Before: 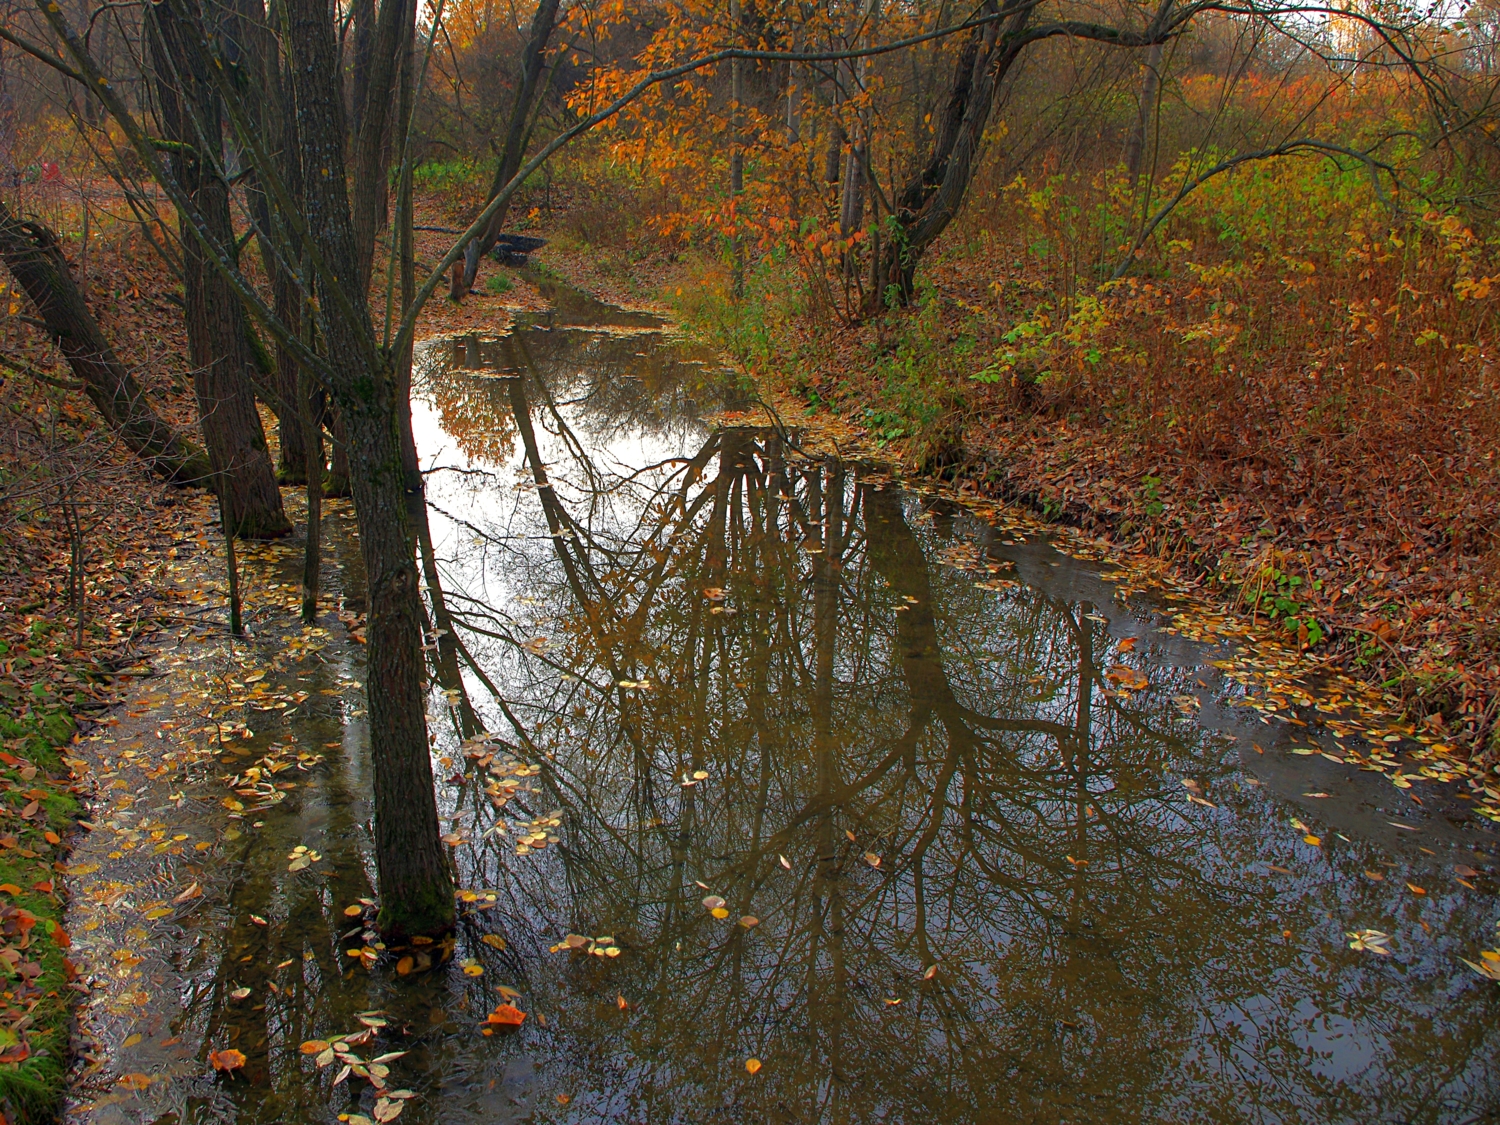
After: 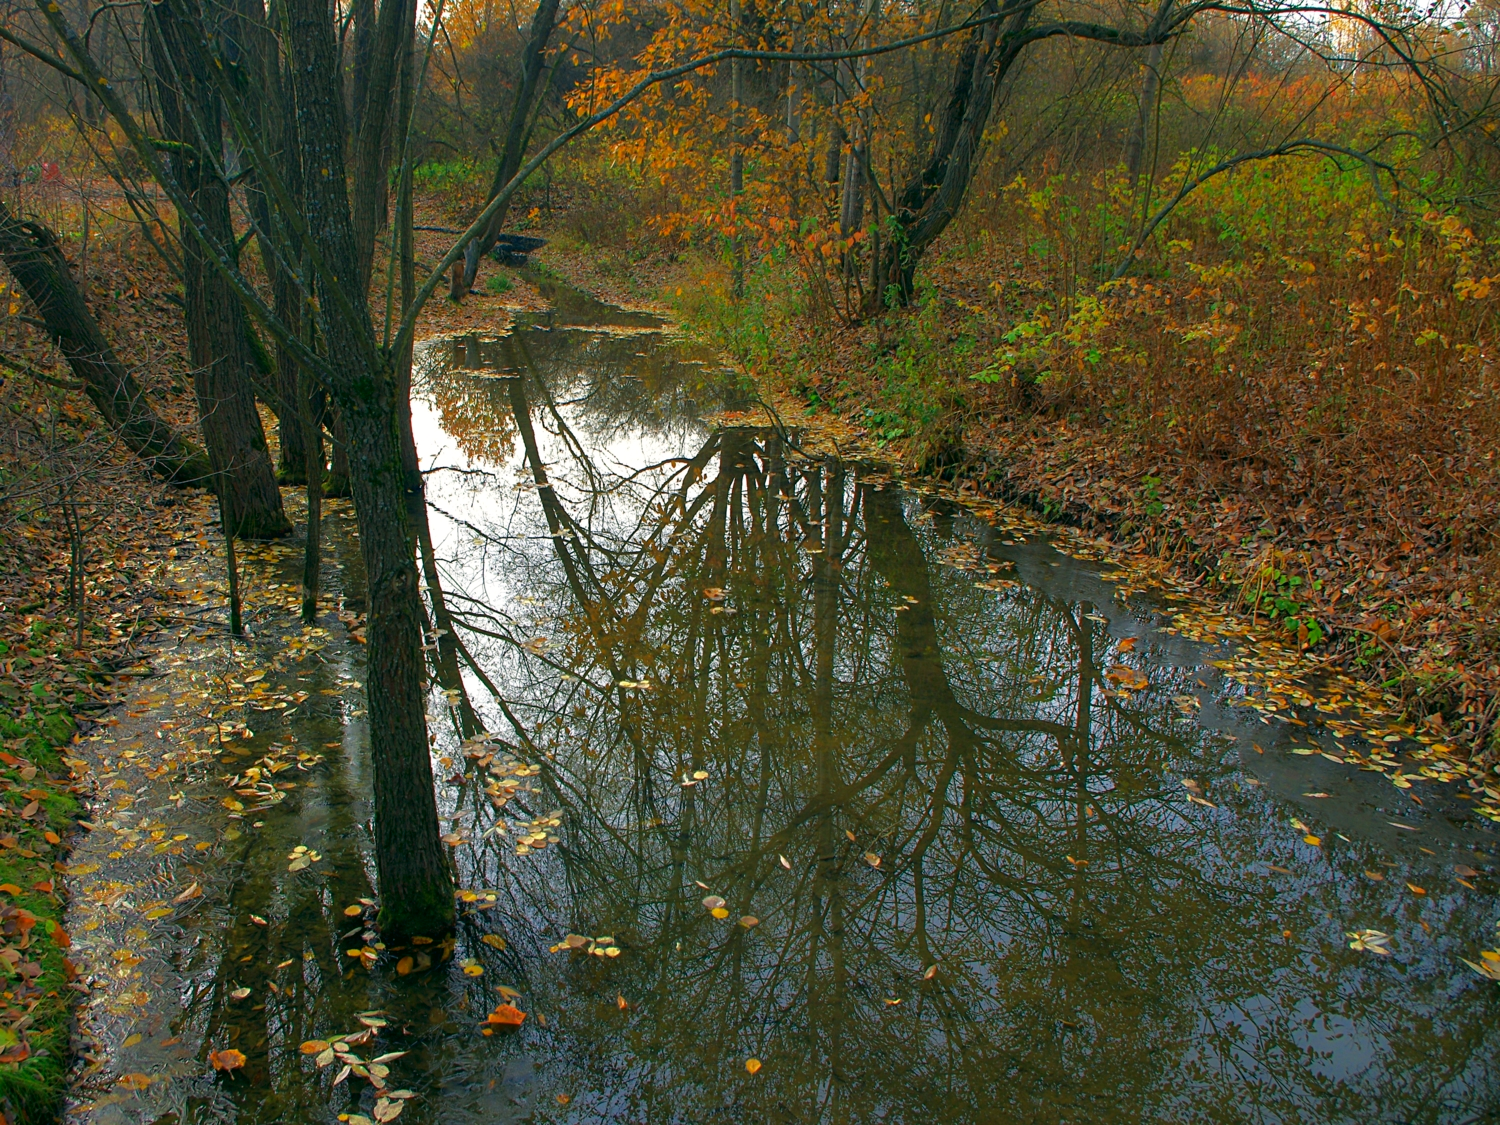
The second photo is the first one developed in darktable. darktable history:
color correction: highlights a* -0.482, highlights b* 9.48, shadows a* -9.48, shadows b* 0.803
color calibration: illuminant as shot in camera, x 0.358, y 0.373, temperature 4628.91 K
